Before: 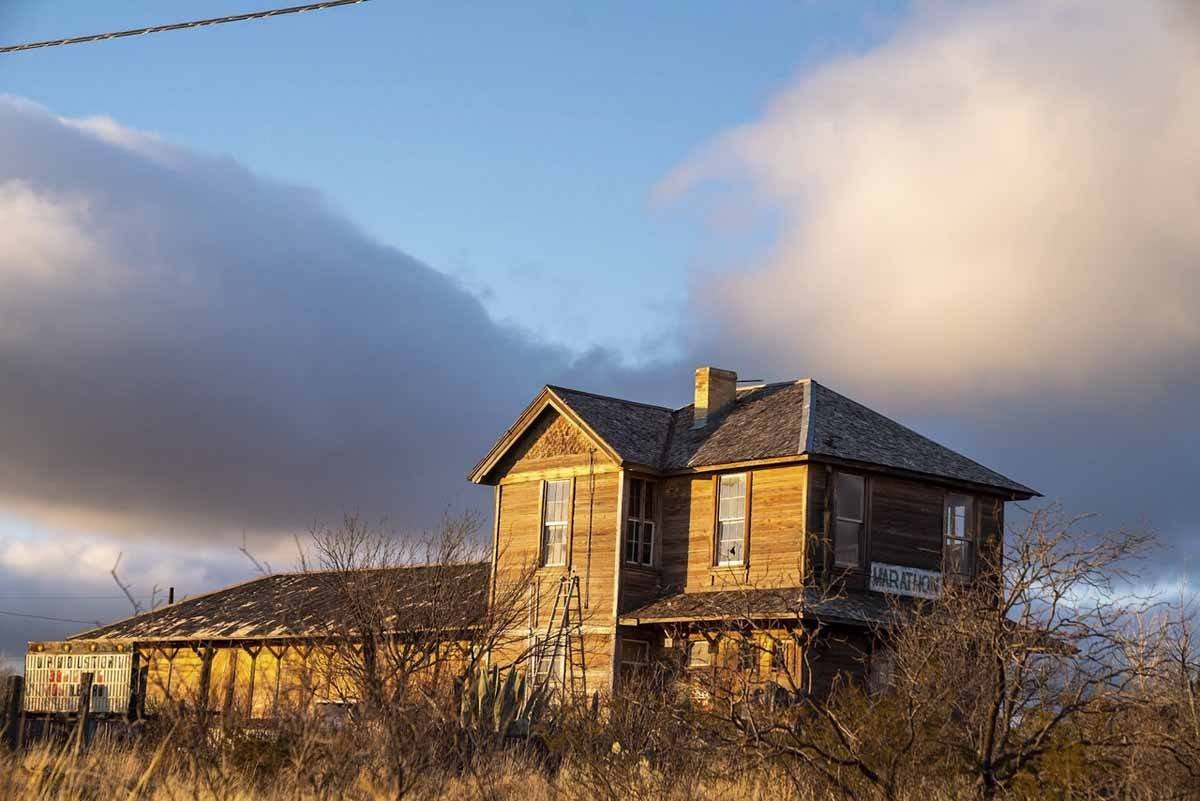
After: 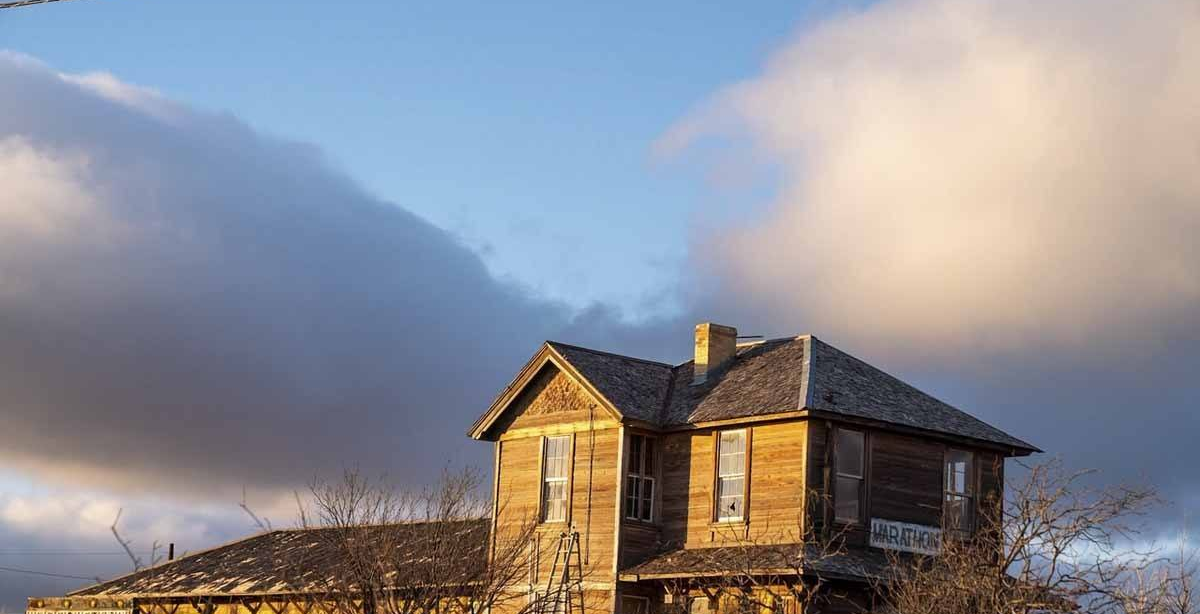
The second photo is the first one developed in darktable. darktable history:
crop: top 5.59%, bottom 17.751%
